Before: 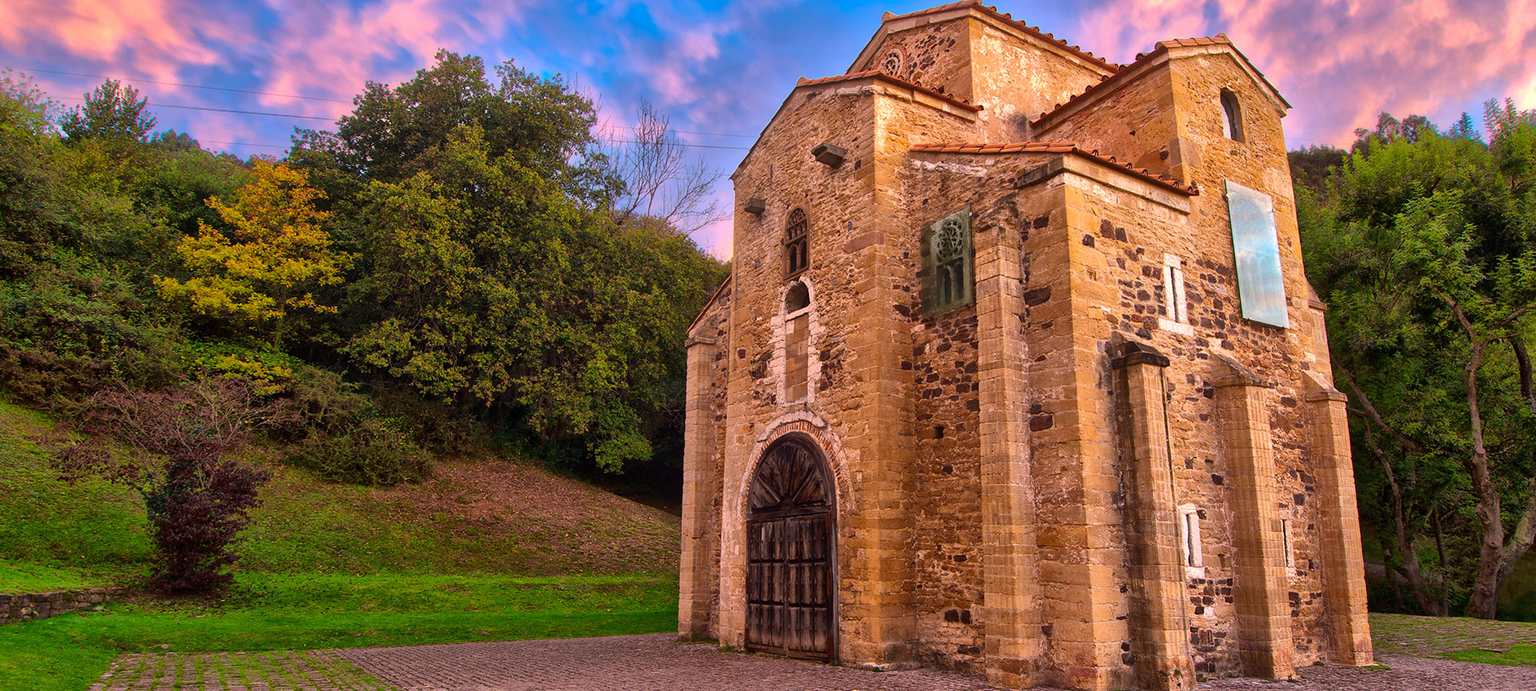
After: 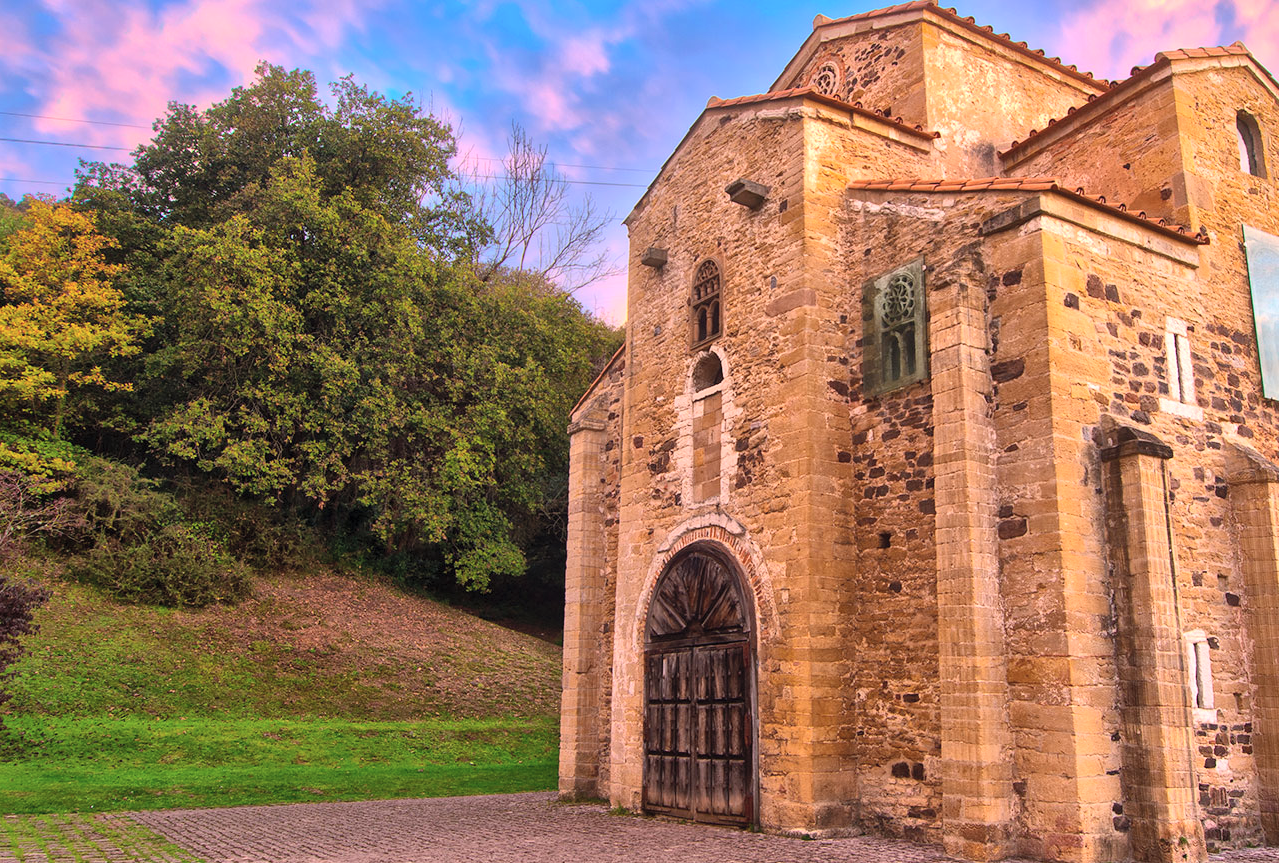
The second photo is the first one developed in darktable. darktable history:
crop and rotate: left 15.055%, right 18.278%
contrast brightness saturation: contrast 0.14, brightness 0.21
